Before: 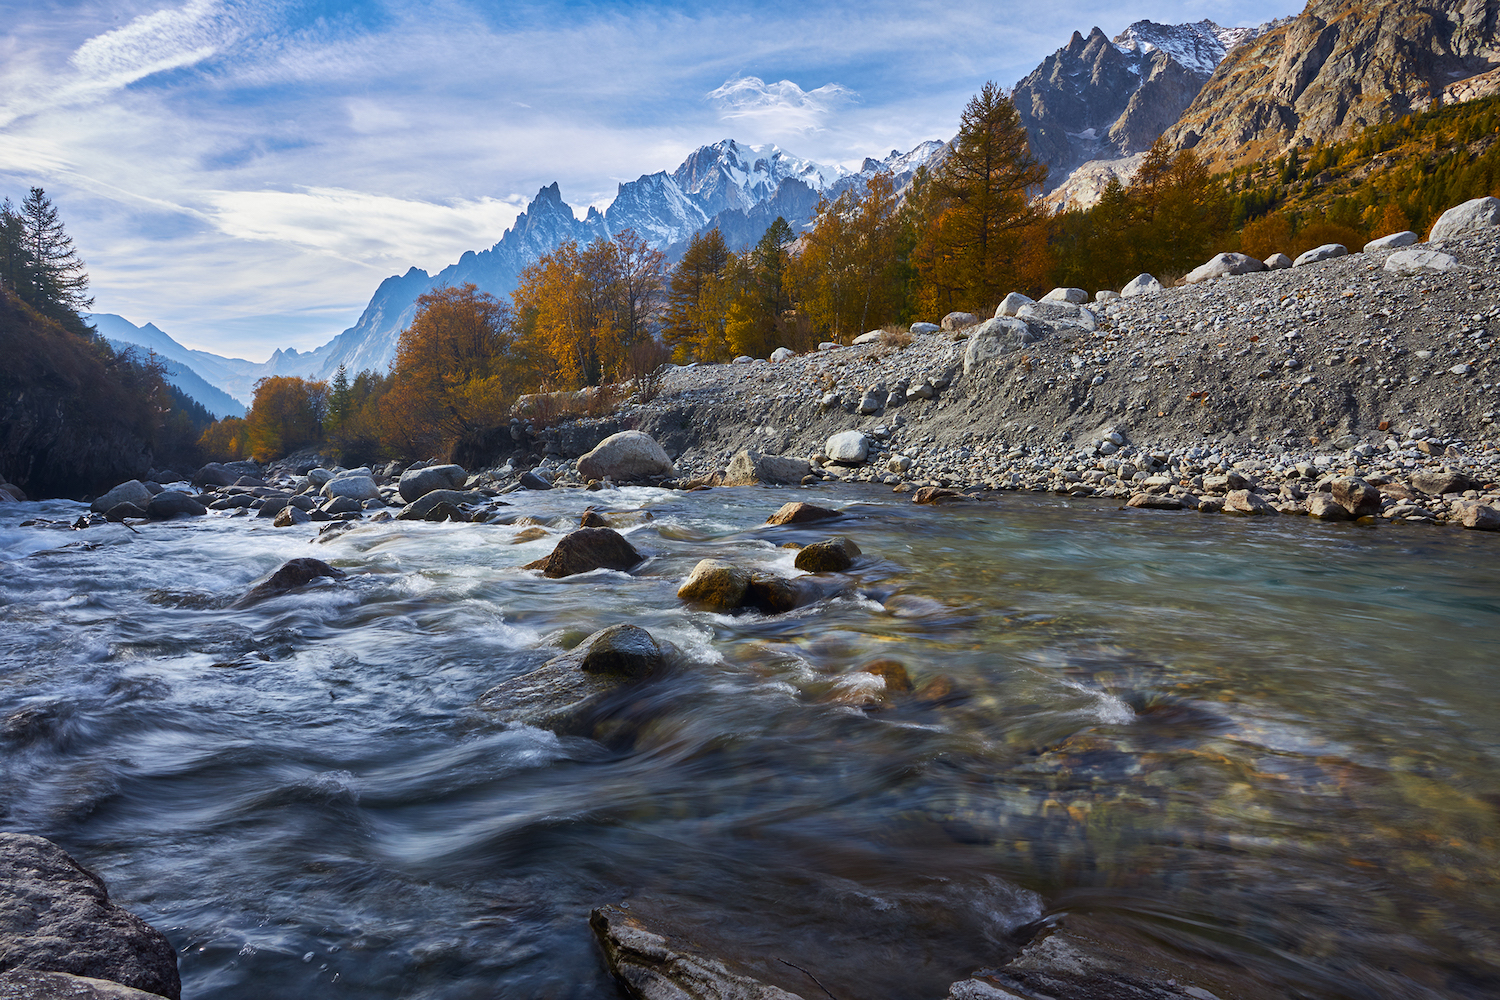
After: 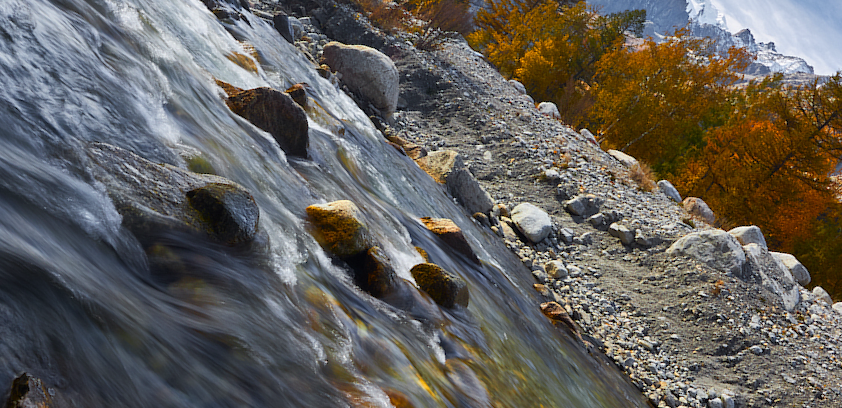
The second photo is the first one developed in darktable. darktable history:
crop and rotate: angle -44.55°, top 16.317%, right 0.918%, bottom 11.637%
color zones: curves: ch0 [(0, 0.511) (0.143, 0.531) (0.286, 0.56) (0.429, 0.5) (0.571, 0.5) (0.714, 0.5) (0.857, 0.5) (1, 0.5)]; ch1 [(0, 0.525) (0.143, 0.705) (0.286, 0.715) (0.429, 0.35) (0.571, 0.35) (0.714, 0.35) (0.857, 0.4) (1, 0.4)]; ch2 [(0, 0.572) (0.143, 0.512) (0.286, 0.473) (0.429, 0.45) (0.571, 0.5) (0.714, 0.5) (0.857, 0.518) (1, 0.518)]
